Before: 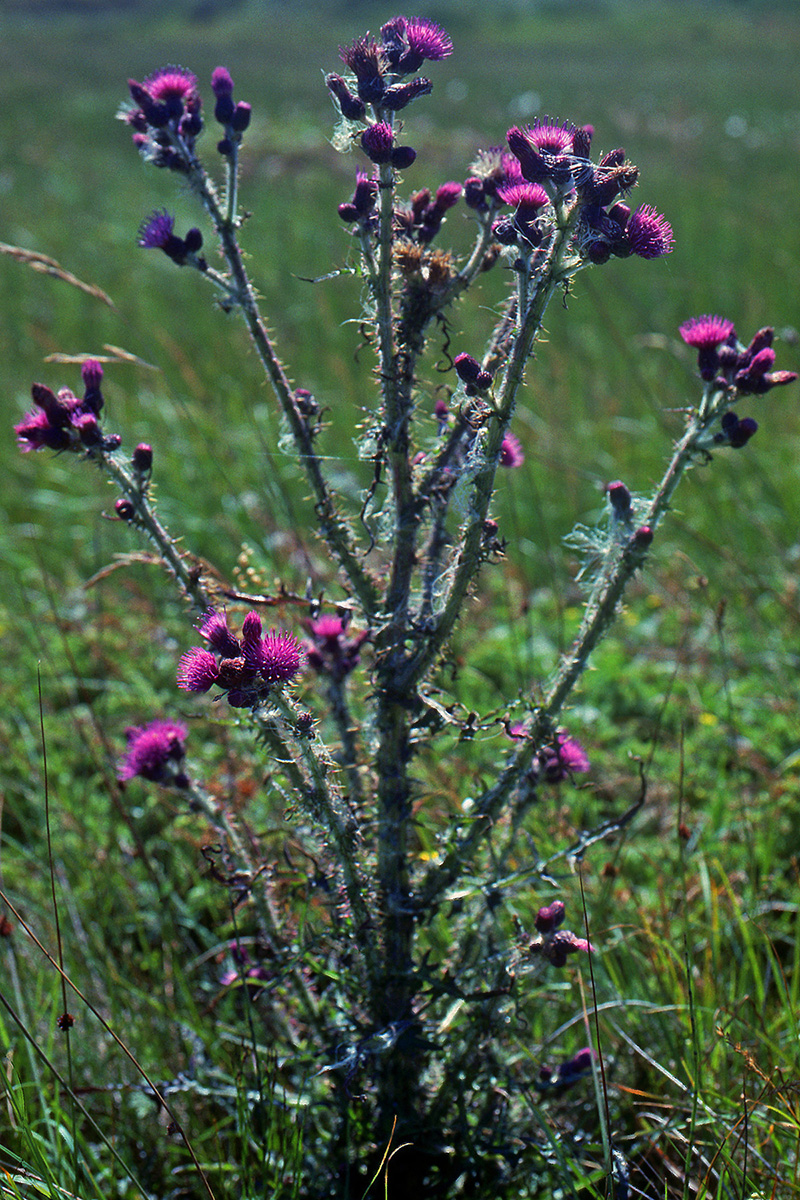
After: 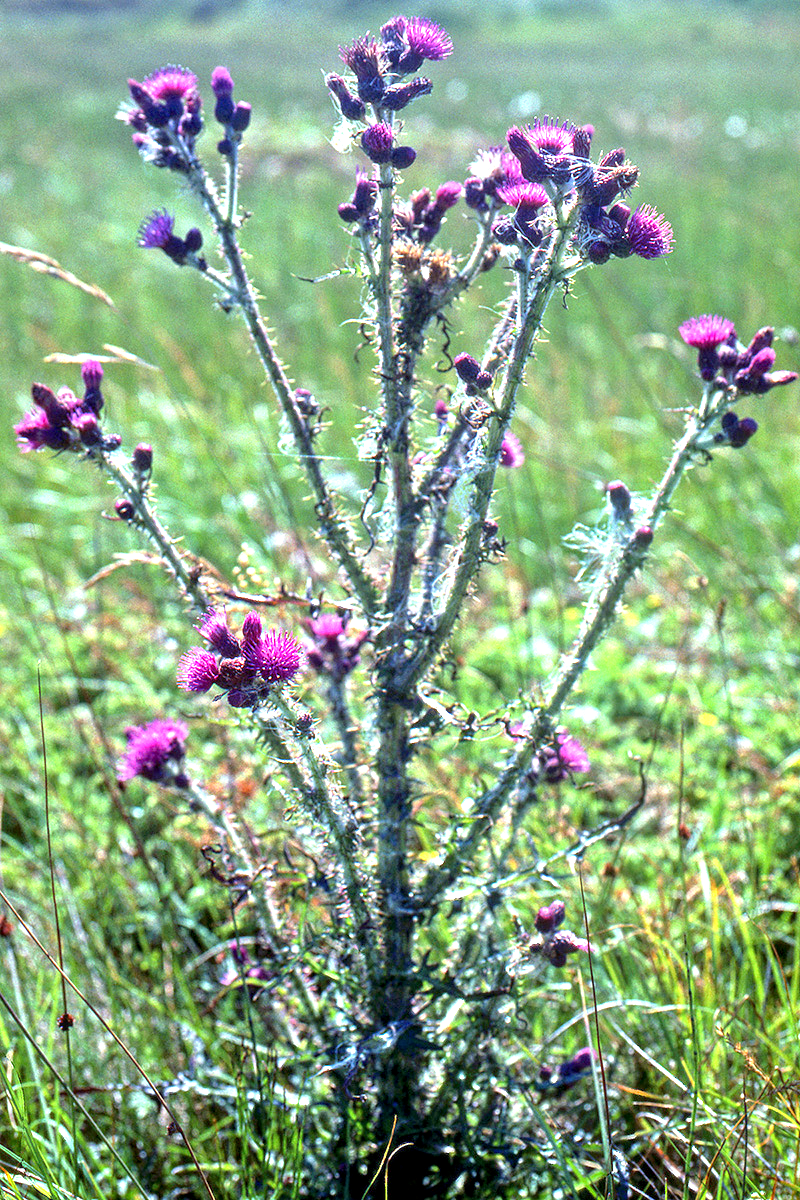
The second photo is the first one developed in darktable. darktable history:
exposure: black level correction 0, exposure 1.441 EV, compensate exposure bias true, compensate highlight preservation false
local contrast: detail 130%
